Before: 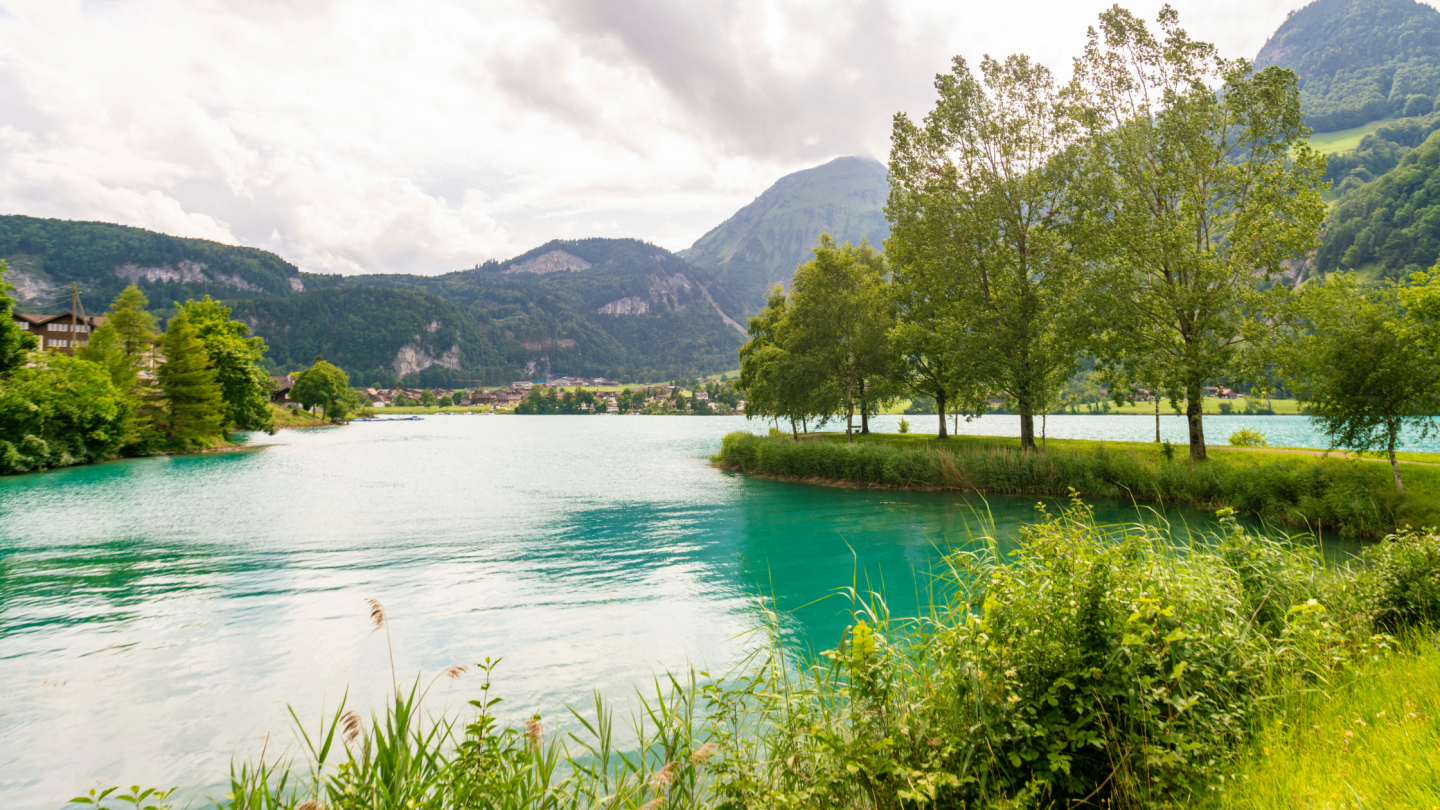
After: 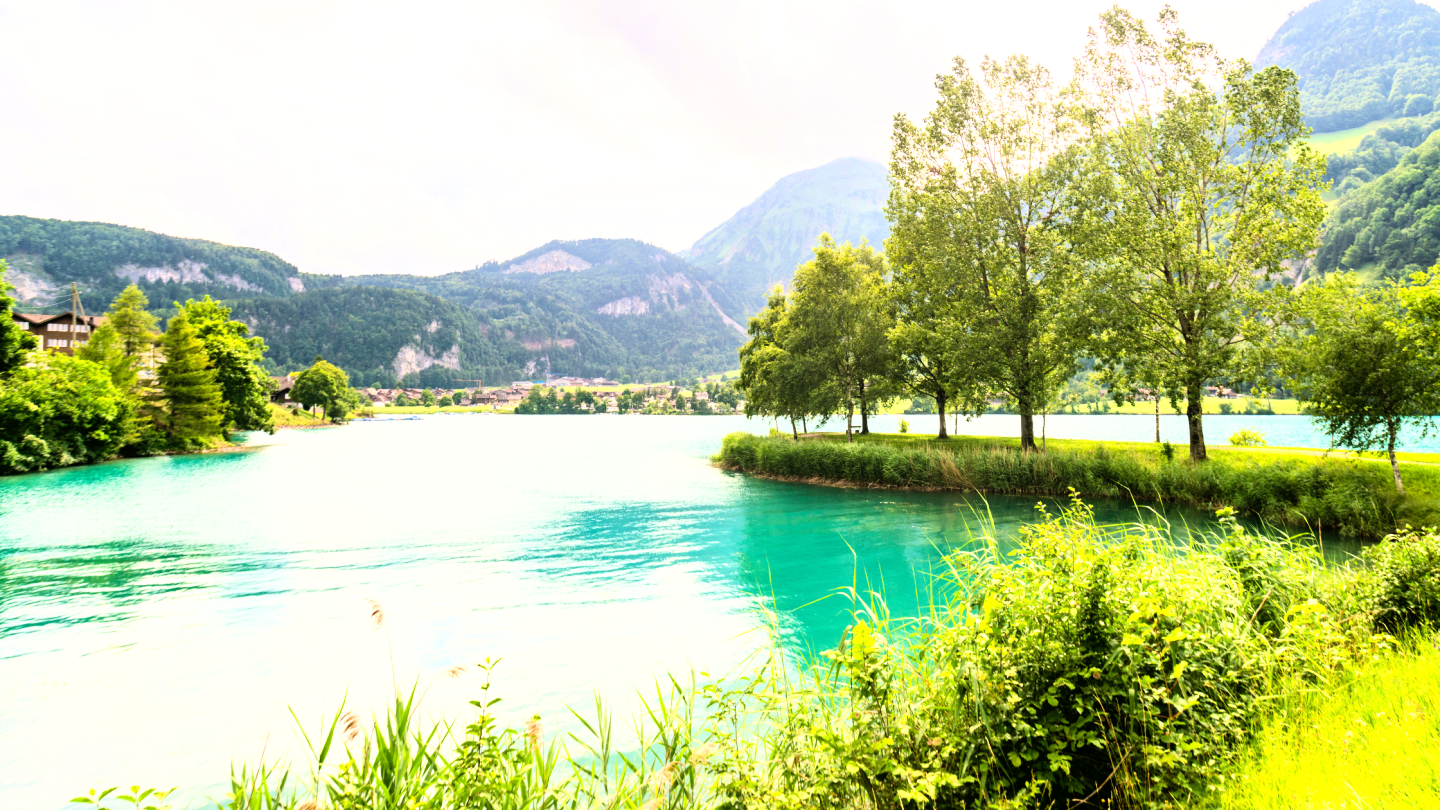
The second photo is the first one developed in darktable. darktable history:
base curve: curves: ch0 [(0, 0) (0.007, 0.004) (0.027, 0.03) (0.046, 0.07) (0.207, 0.54) (0.442, 0.872) (0.673, 0.972) (1, 1)], preserve colors average RGB
